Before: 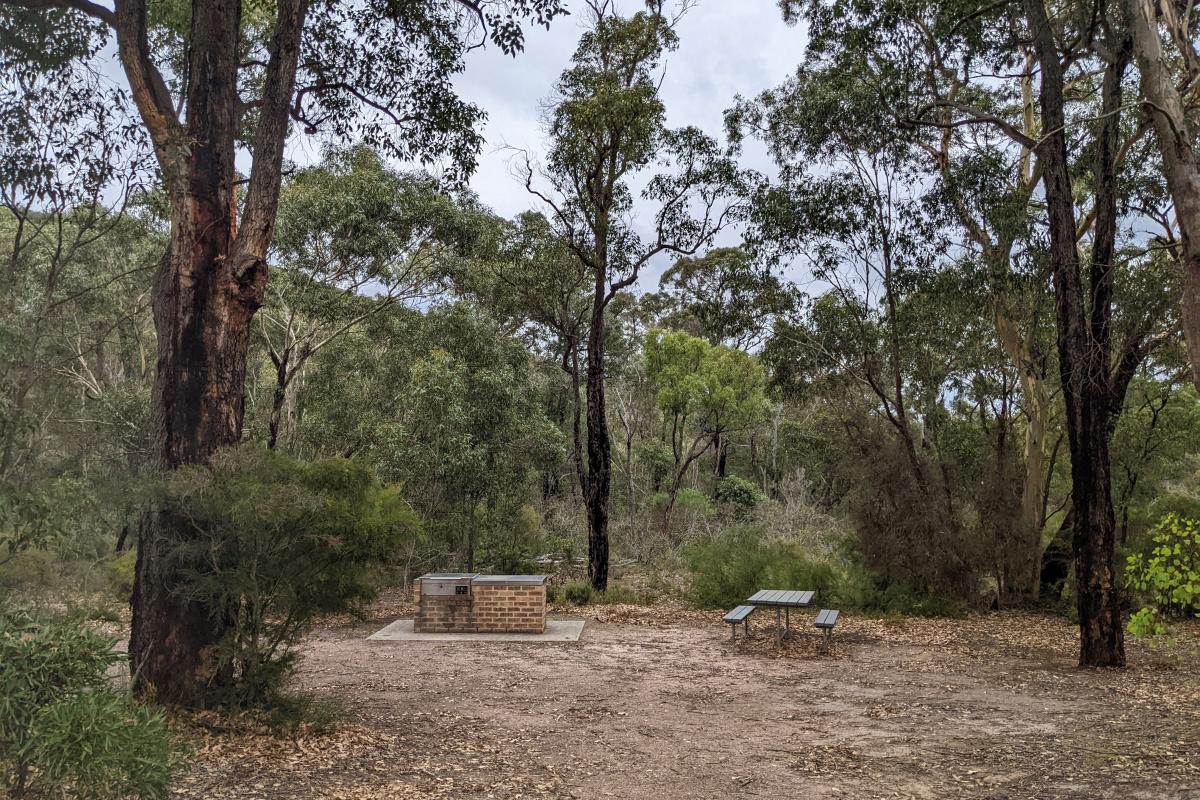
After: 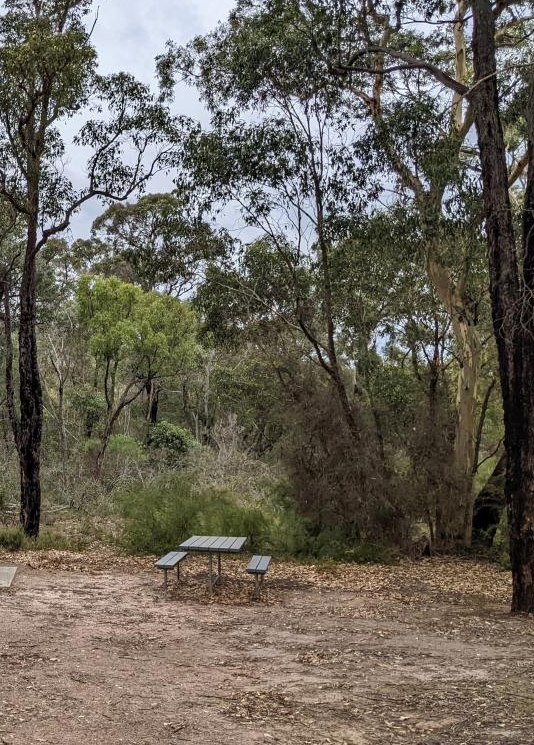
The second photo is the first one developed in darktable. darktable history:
crop: left 47.361%, top 6.873%, right 8.065%
shadows and highlights: shadows 34.52, highlights -35.12, soften with gaussian
